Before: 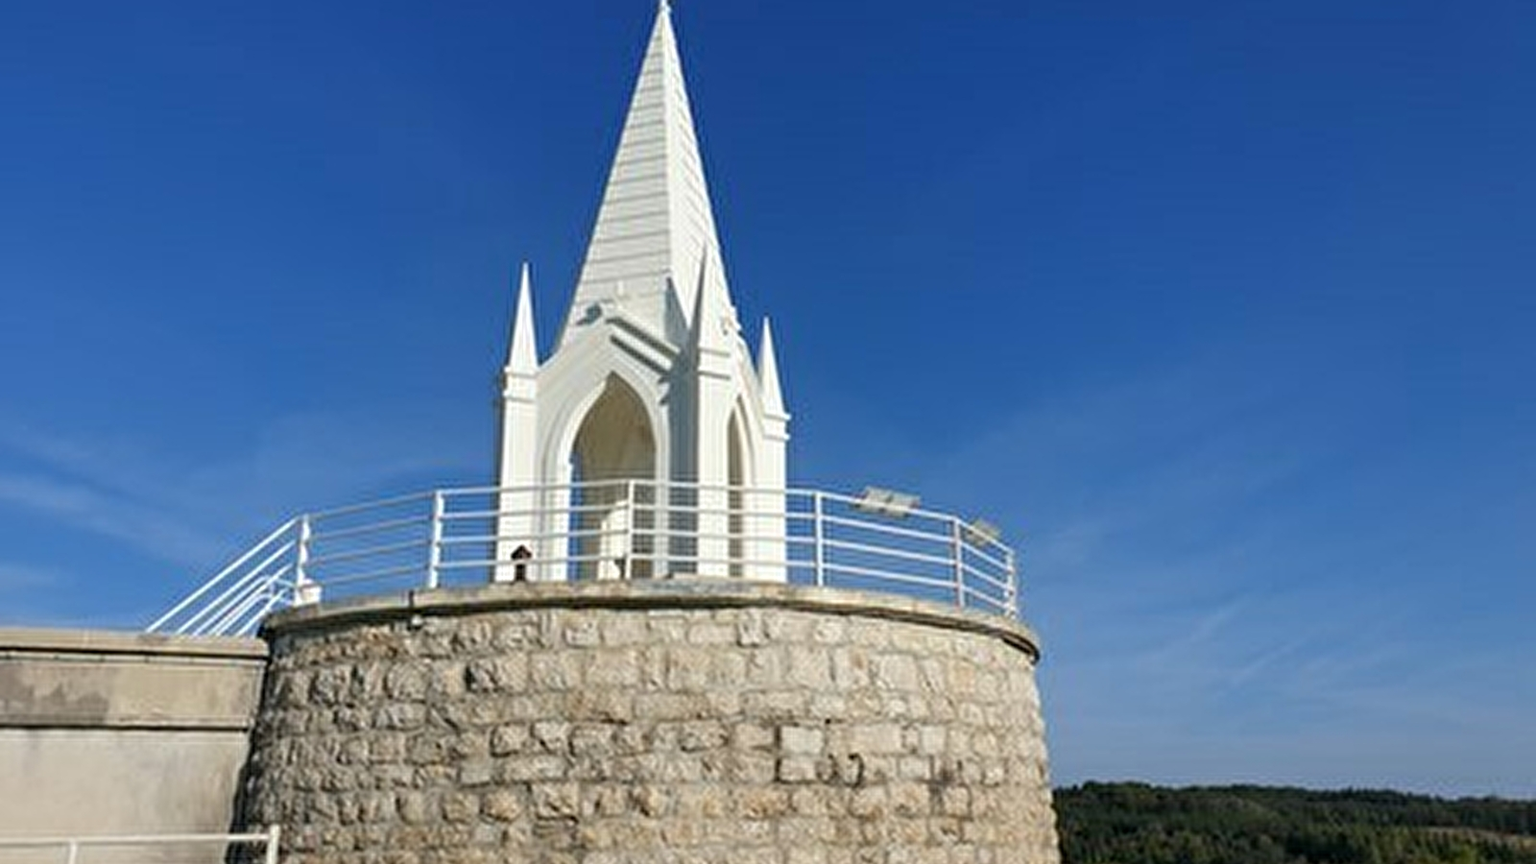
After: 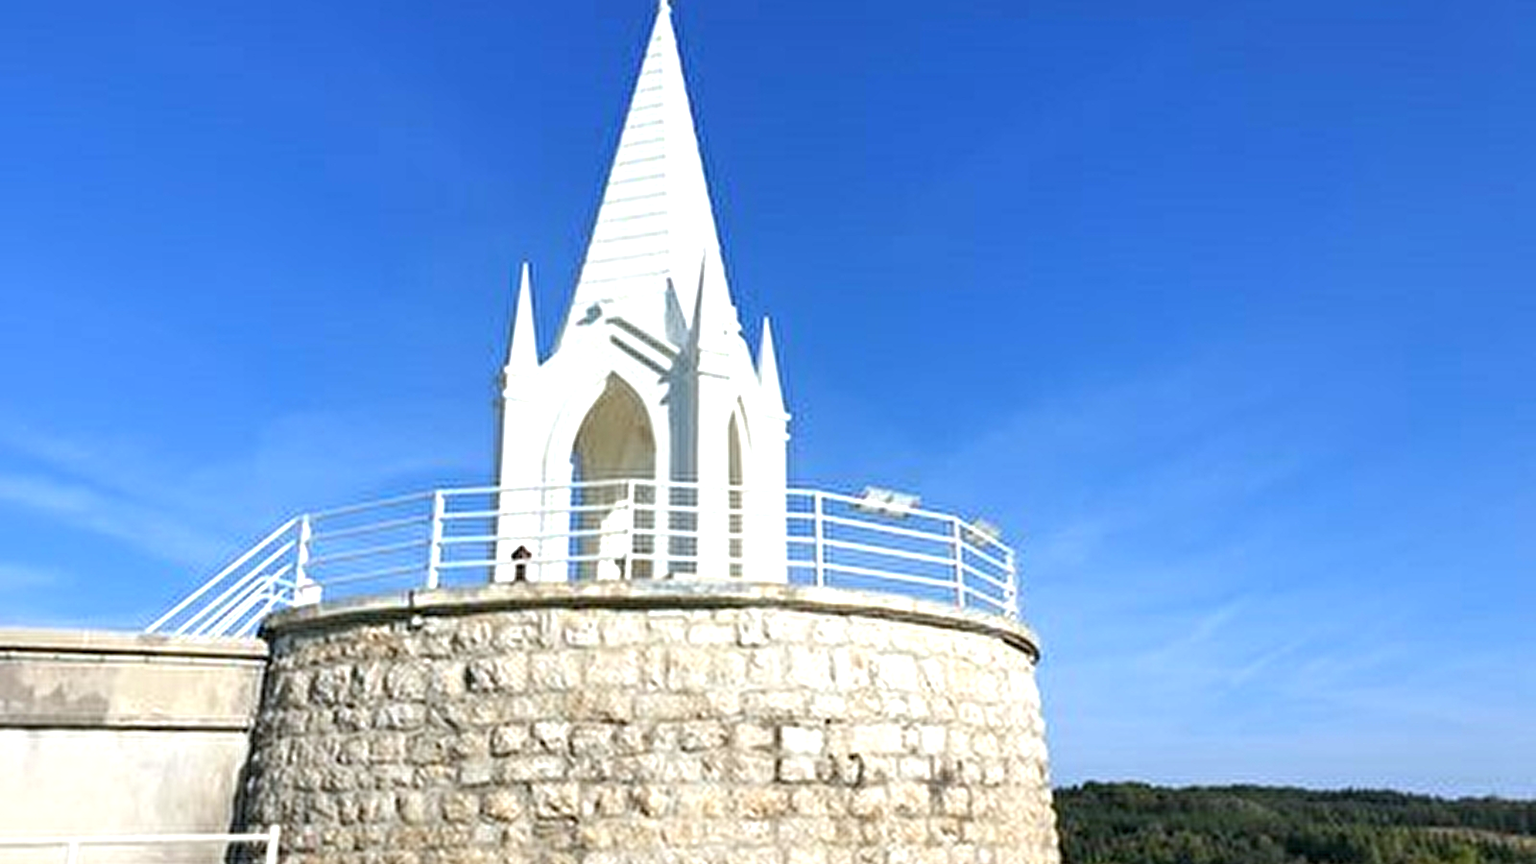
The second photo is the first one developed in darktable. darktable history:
exposure: black level correction 0, exposure 1 EV, compensate exposure bias true, compensate highlight preservation false
white balance: red 0.976, blue 1.04
